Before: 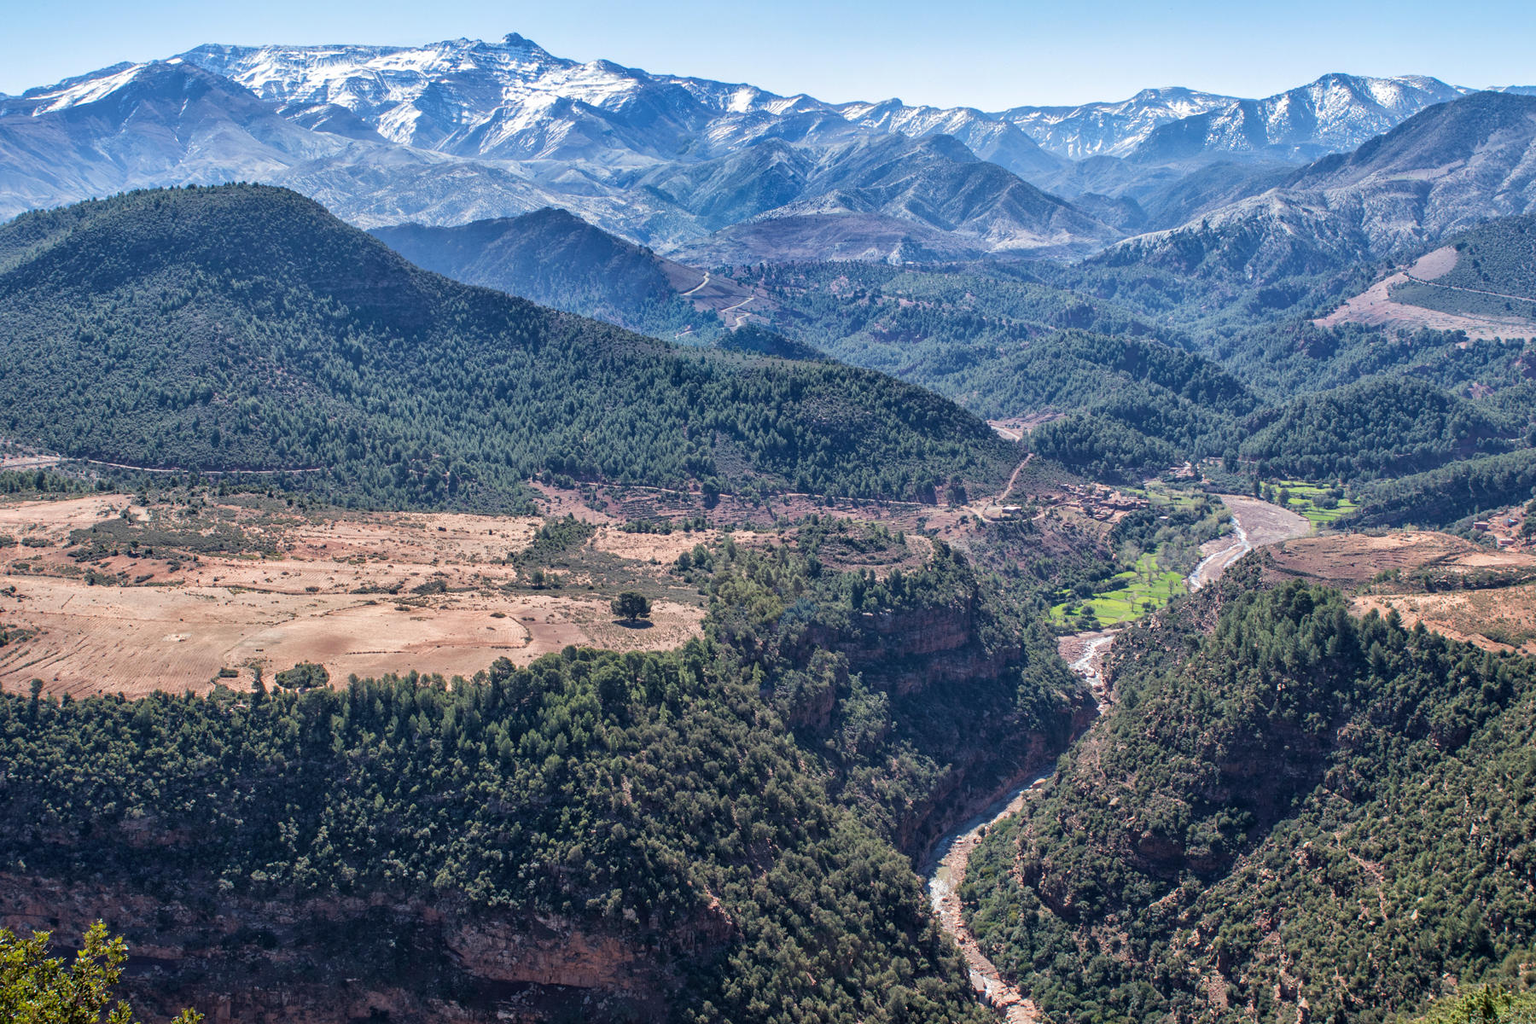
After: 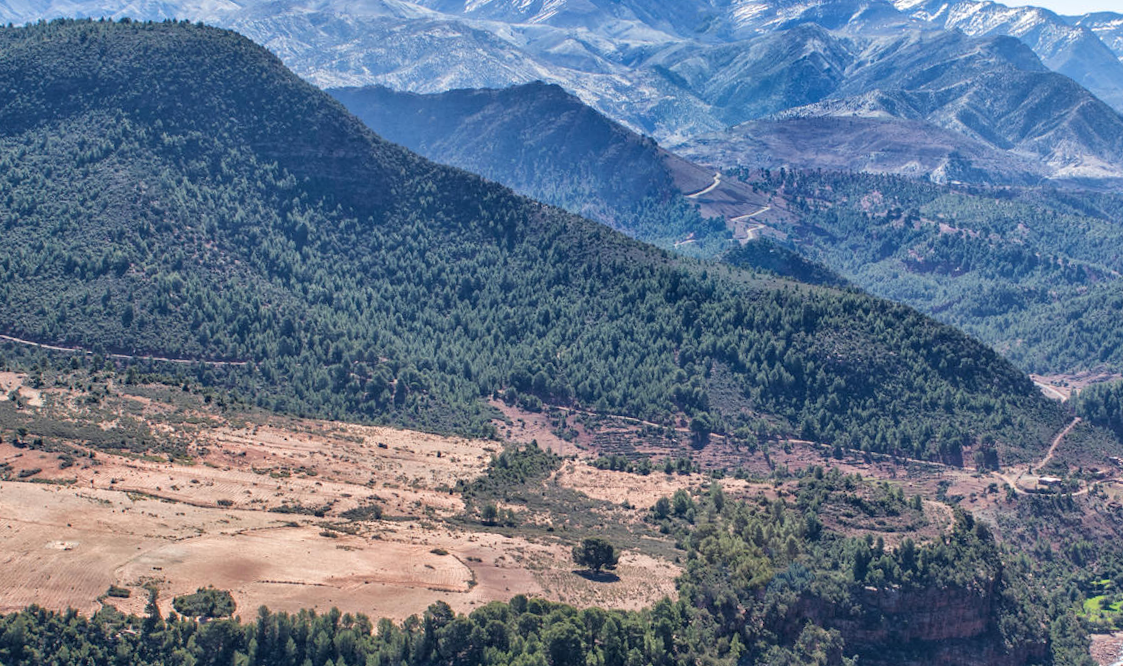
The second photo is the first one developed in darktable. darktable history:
tone equalizer: on, module defaults
crop and rotate: angle -4.99°, left 2.122%, top 6.945%, right 27.566%, bottom 30.519%
